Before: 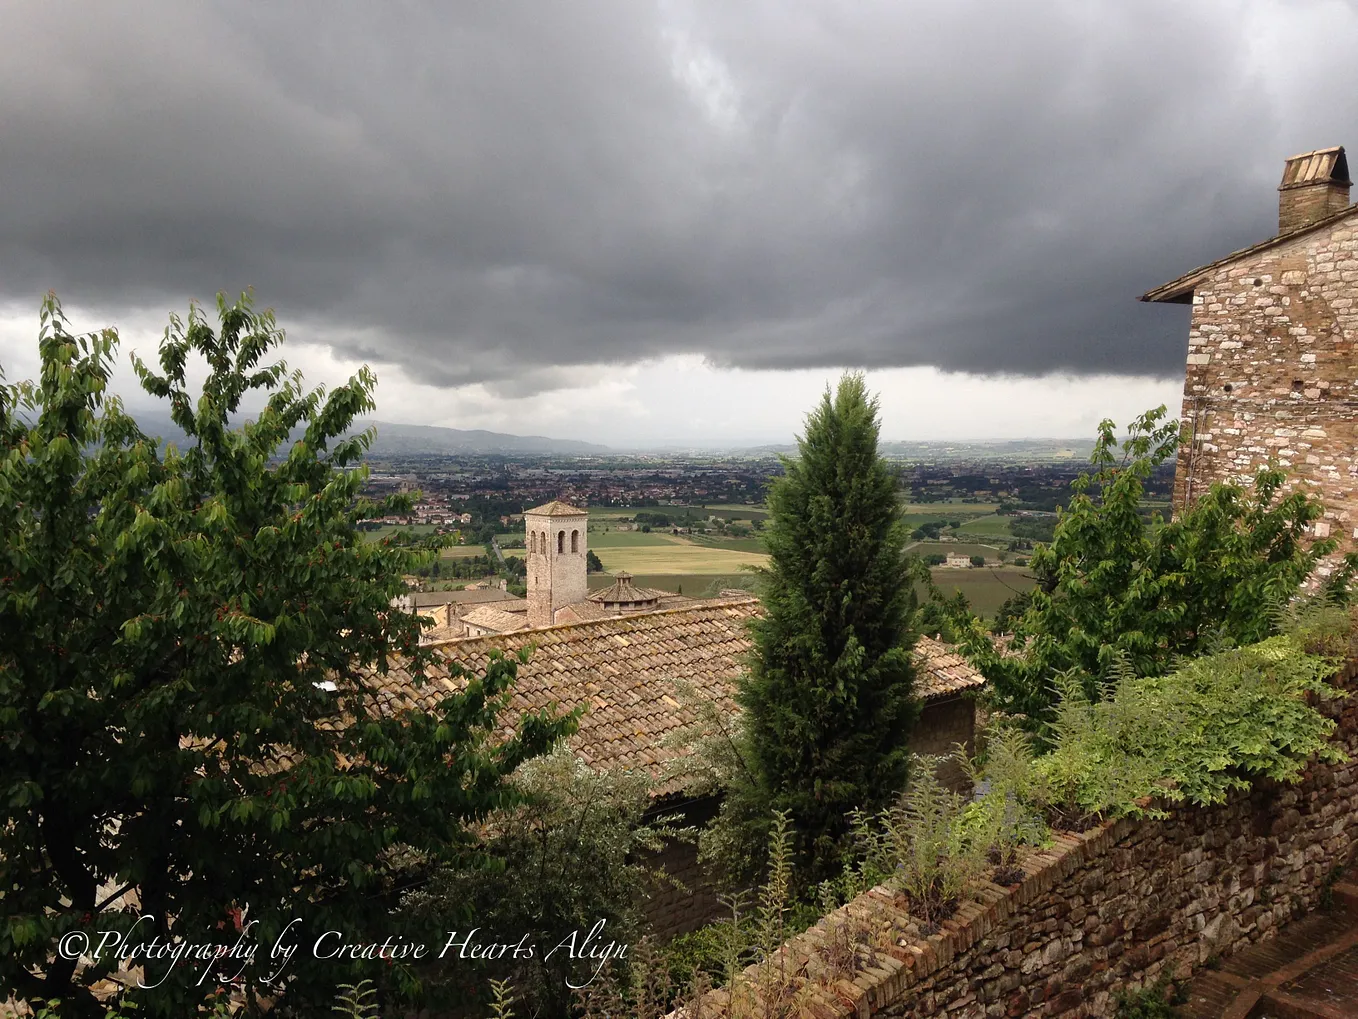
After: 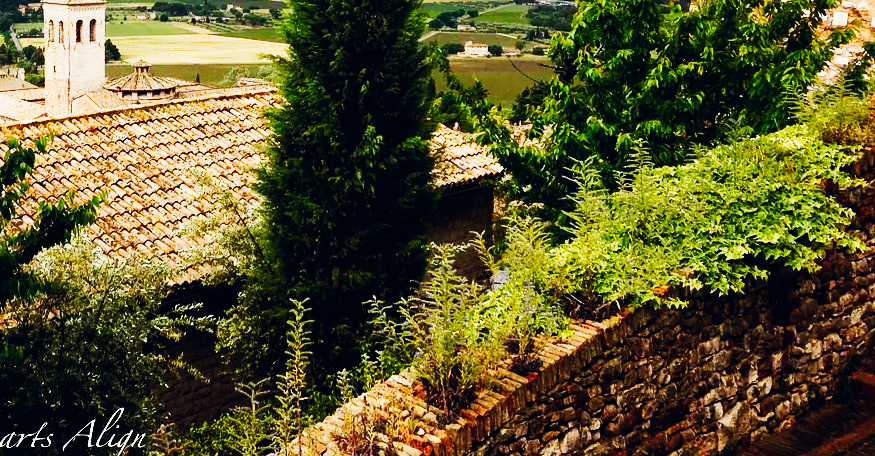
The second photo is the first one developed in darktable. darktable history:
tone equalizer: on, module defaults
white balance: red 0.982, blue 1.018
color balance rgb: perceptual saturation grading › global saturation 20%, perceptual saturation grading › highlights -25%, perceptual saturation grading › shadows 25%
crop and rotate: left 35.509%, top 50.238%, bottom 4.934%
sigmoid: contrast 1.81, skew -0.21, preserve hue 0%, red attenuation 0.1, red rotation 0.035, green attenuation 0.1, green rotation -0.017, blue attenuation 0.15, blue rotation -0.052, base primaries Rec2020
exposure: exposure 0.078 EV, compensate highlight preservation false
color correction: highlights a* 0.207, highlights b* 2.7, shadows a* -0.874, shadows b* -4.78
tone curve: curves: ch0 [(0, 0) (0.003, 0.003) (0.011, 0.013) (0.025, 0.028) (0.044, 0.05) (0.069, 0.078) (0.1, 0.113) (0.136, 0.153) (0.177, 0.2) (0.224, 0.271) (0.277, 0.374) (0.335, 0.47) (0.399, 0.574) (0.468, 0.688) (0.543, 0.79) (0.623, 0.859) (0.709, 0.919) (0.801, 0.957) (0.898, 0.978) (1, 1)], preserve colors none
